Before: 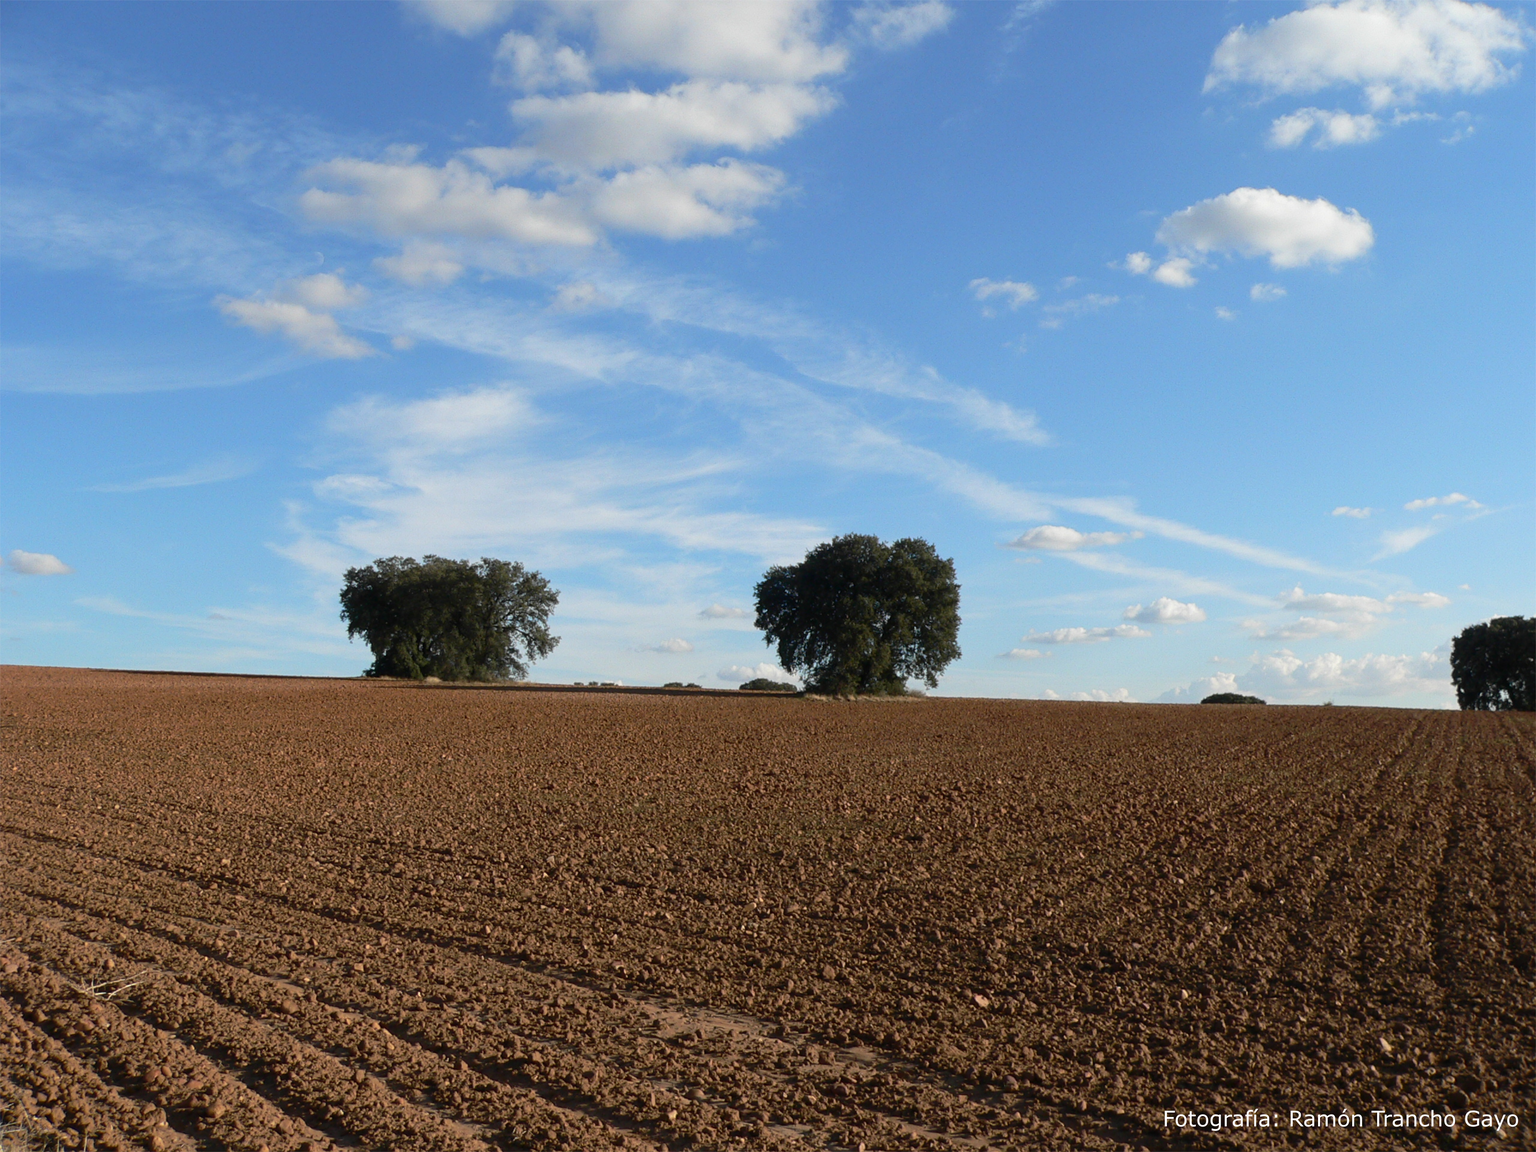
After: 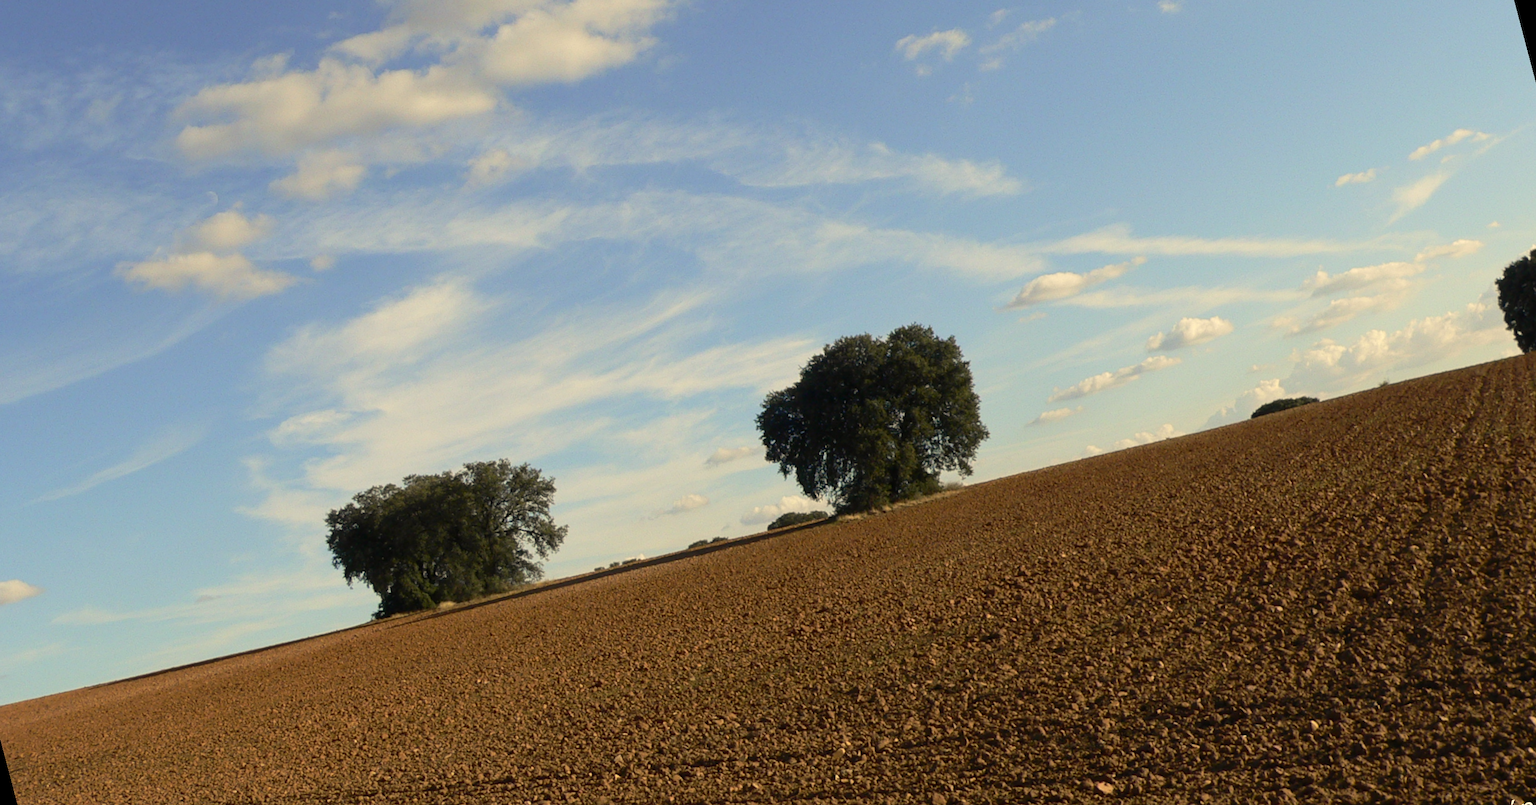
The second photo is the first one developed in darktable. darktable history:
color correction: highlights a* 2.72, highlights b* 22.8
rotate and perspective: rotation -14.8°, crop left 0.1, crop right 0.903, crop top 0.25, crop bottom 0.748
